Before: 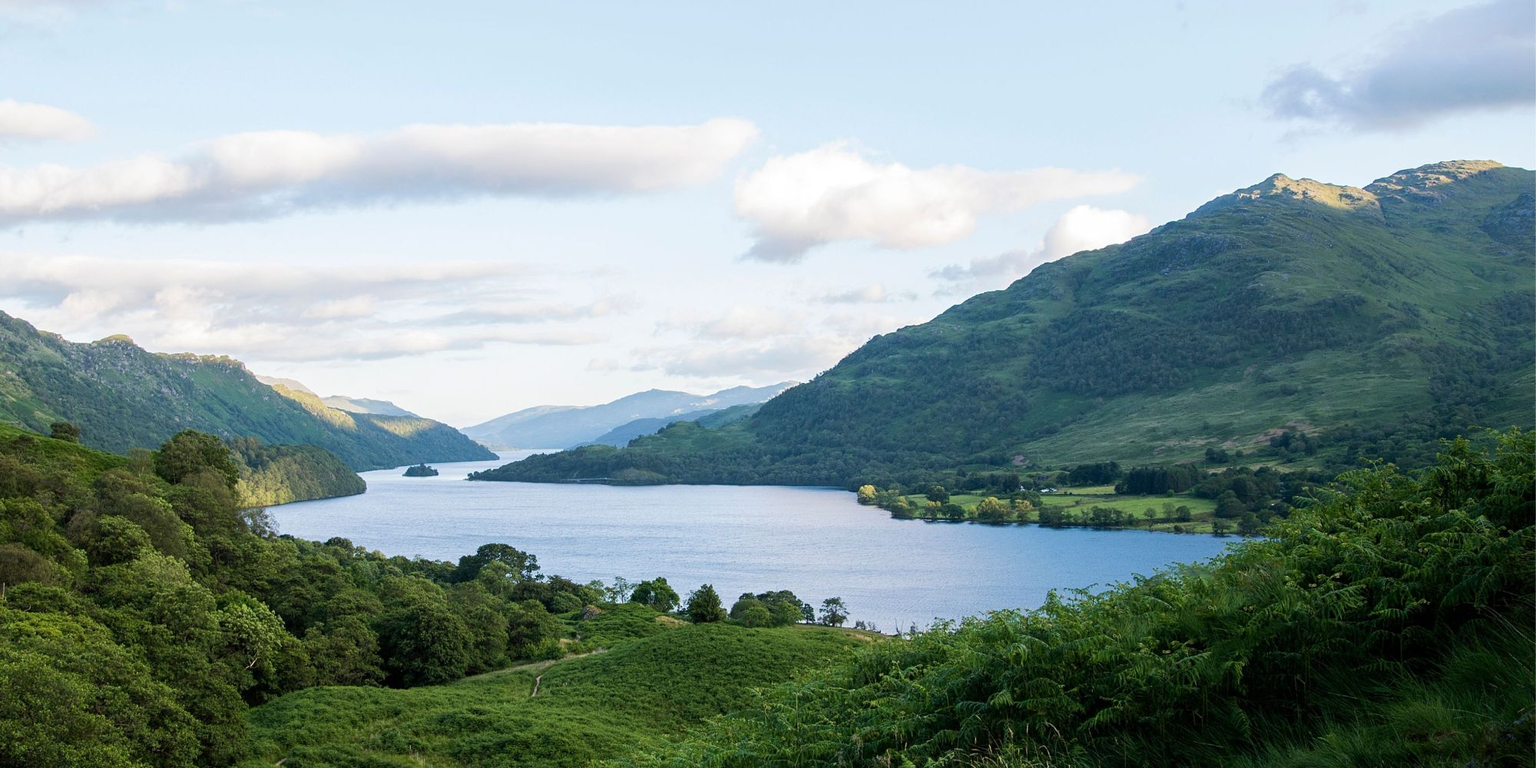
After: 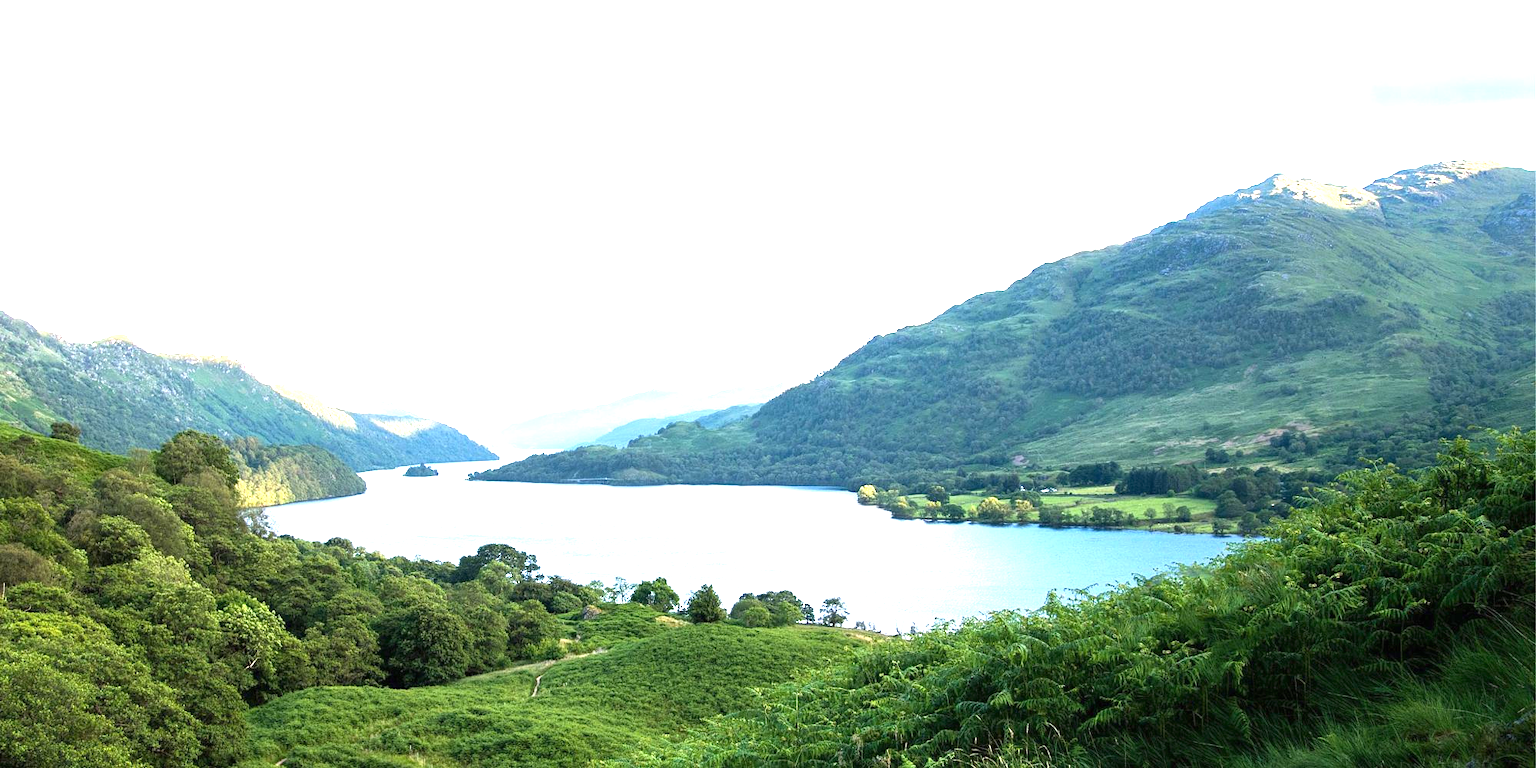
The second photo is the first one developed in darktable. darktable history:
exposure: black level correction 0, exposure 1.464 EV, compensate exposure bias true, compensate highlight preservation false
